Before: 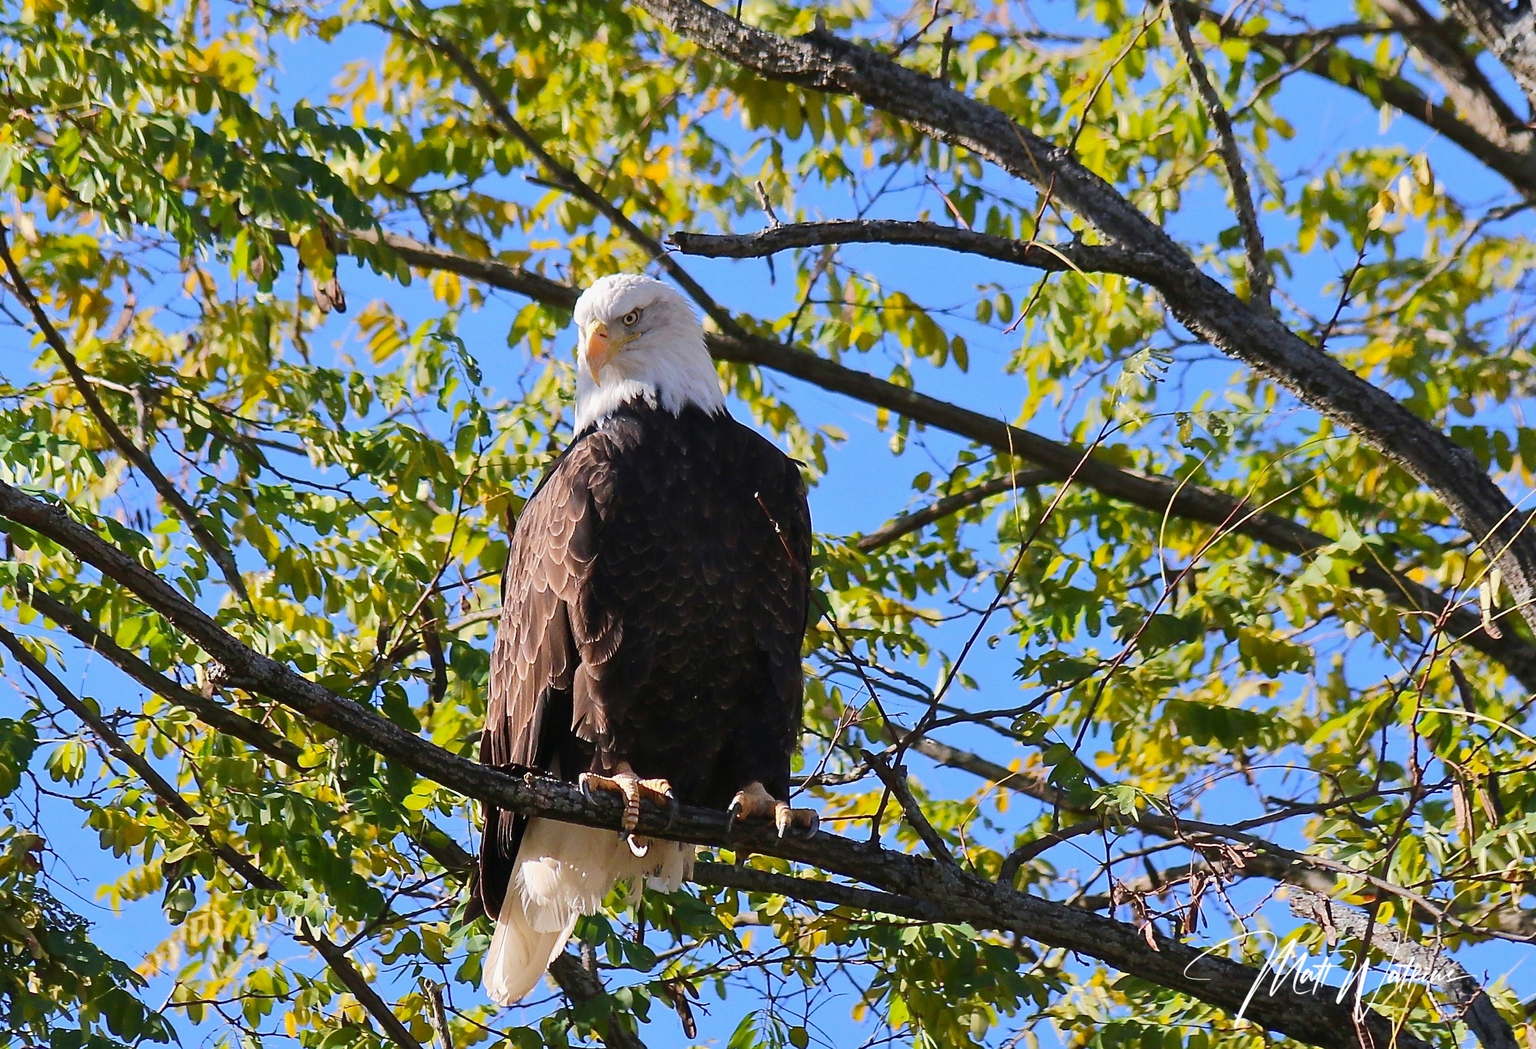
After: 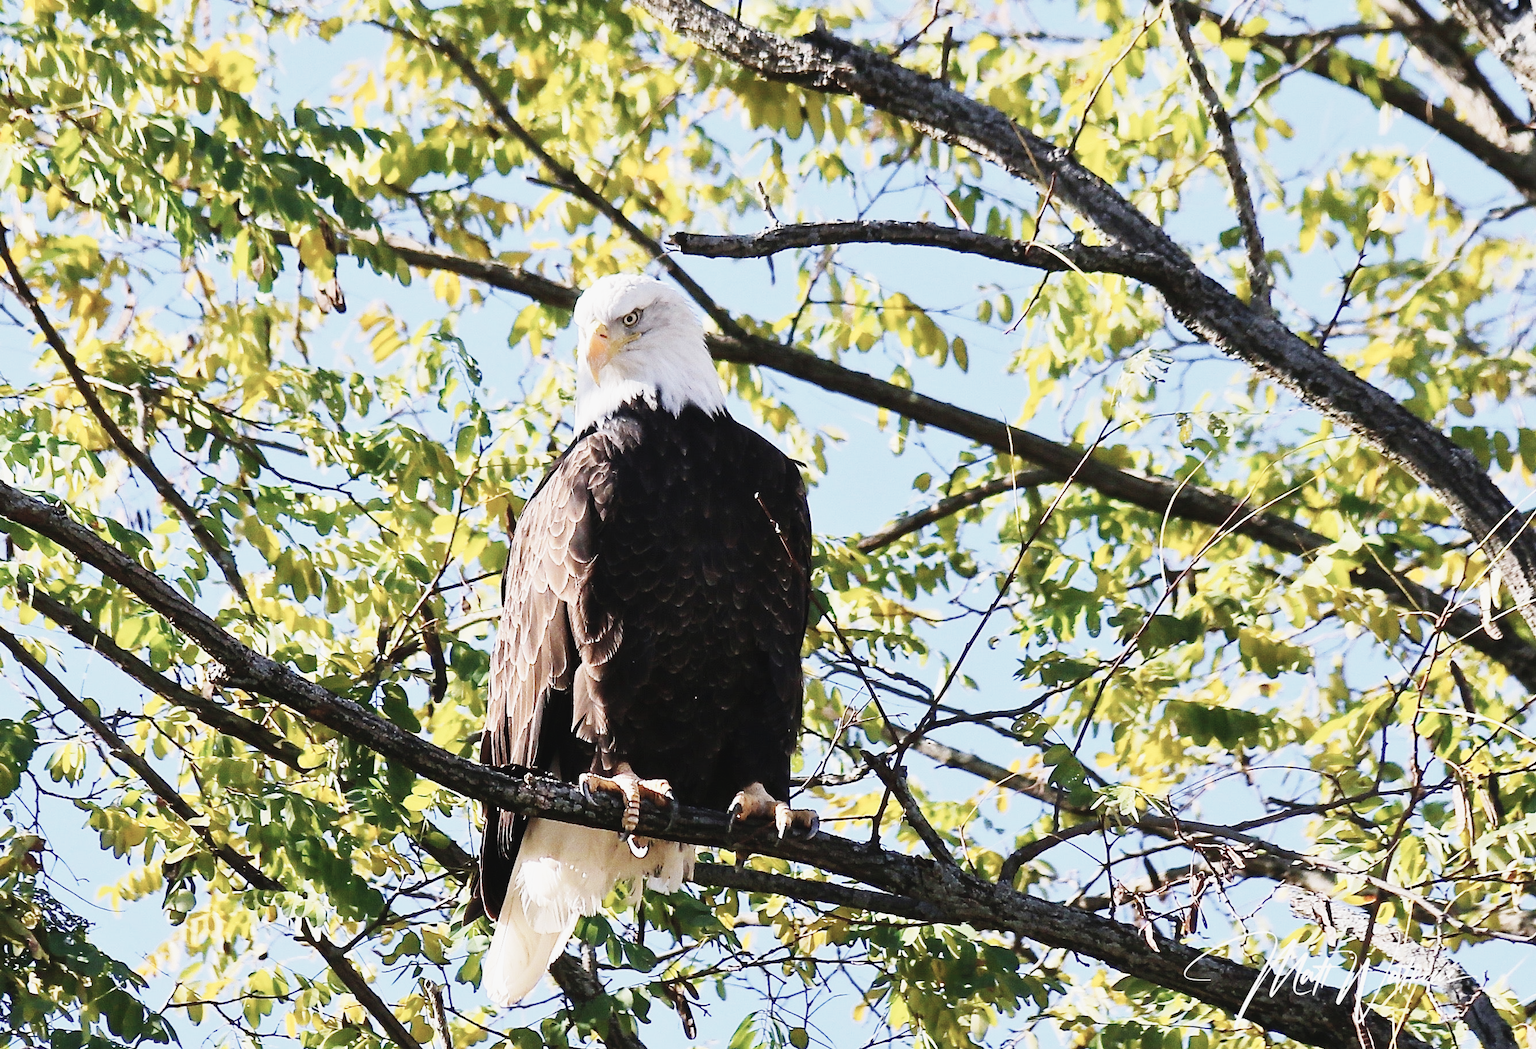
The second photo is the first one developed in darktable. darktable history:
contrast brightness saturation: contrast -0.05, saturation -0.41
base curve: curves: ch0 [(0, 0.003) (0.001, 0.002) (0.006, 0.004) (0.02, 0.022) (0.048, 0.086) (0.094, 0.234) (0.162, 0.431) (0.258, 0.629) (0.385, 0.8) (0.548, 0.918) (0.751, 0.988) (1, 1)], preserve colors none
